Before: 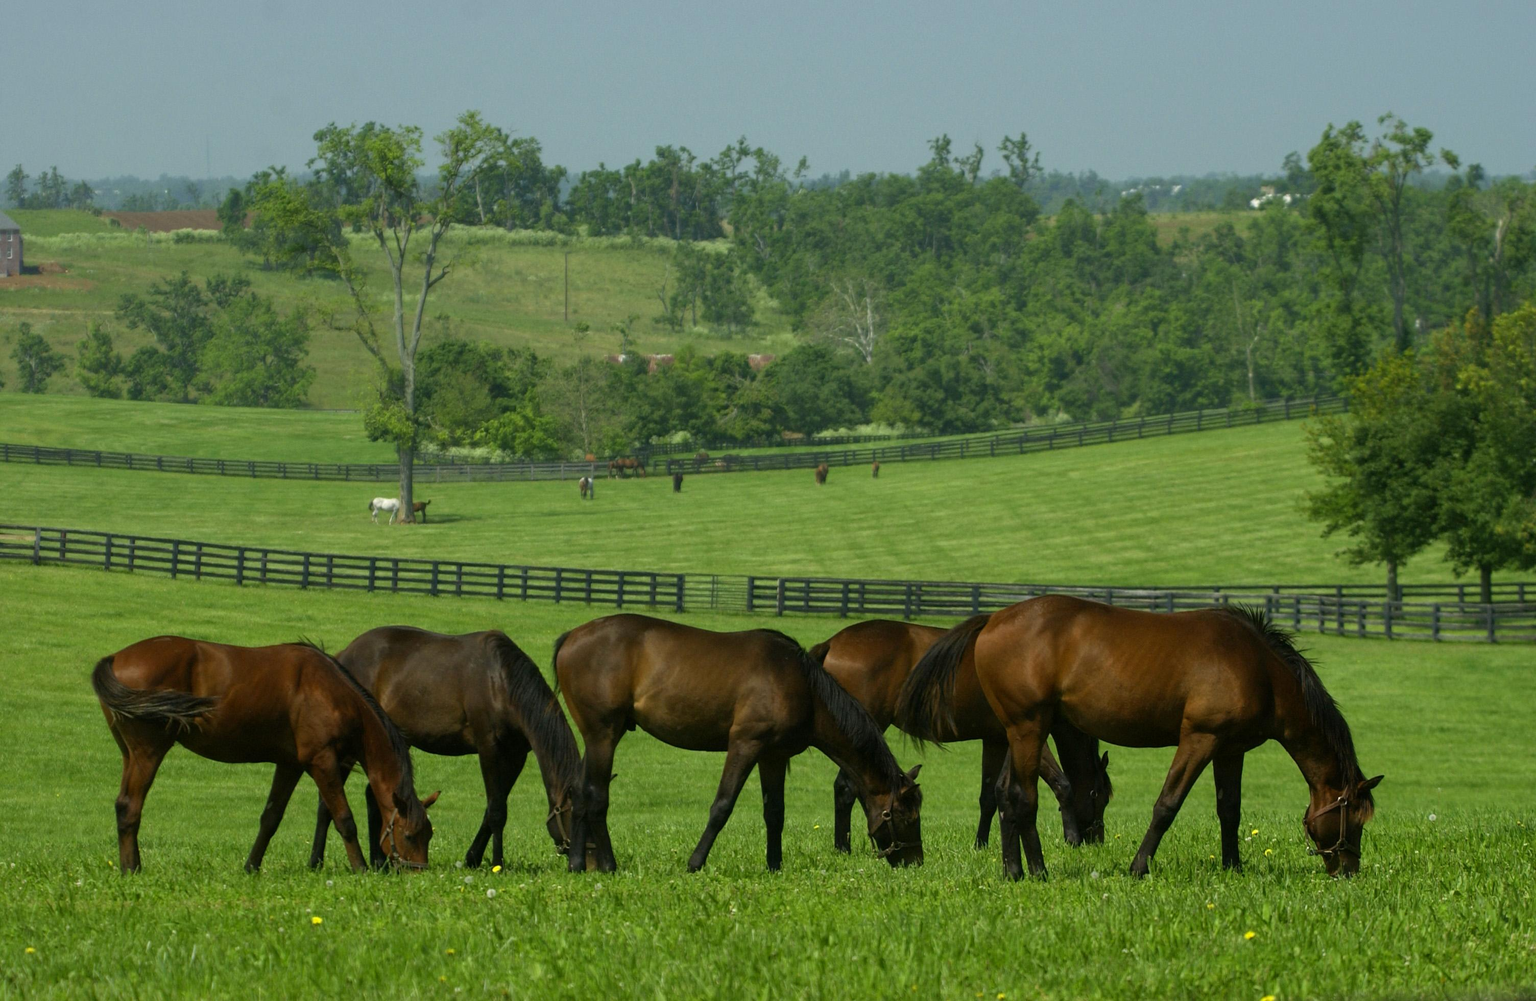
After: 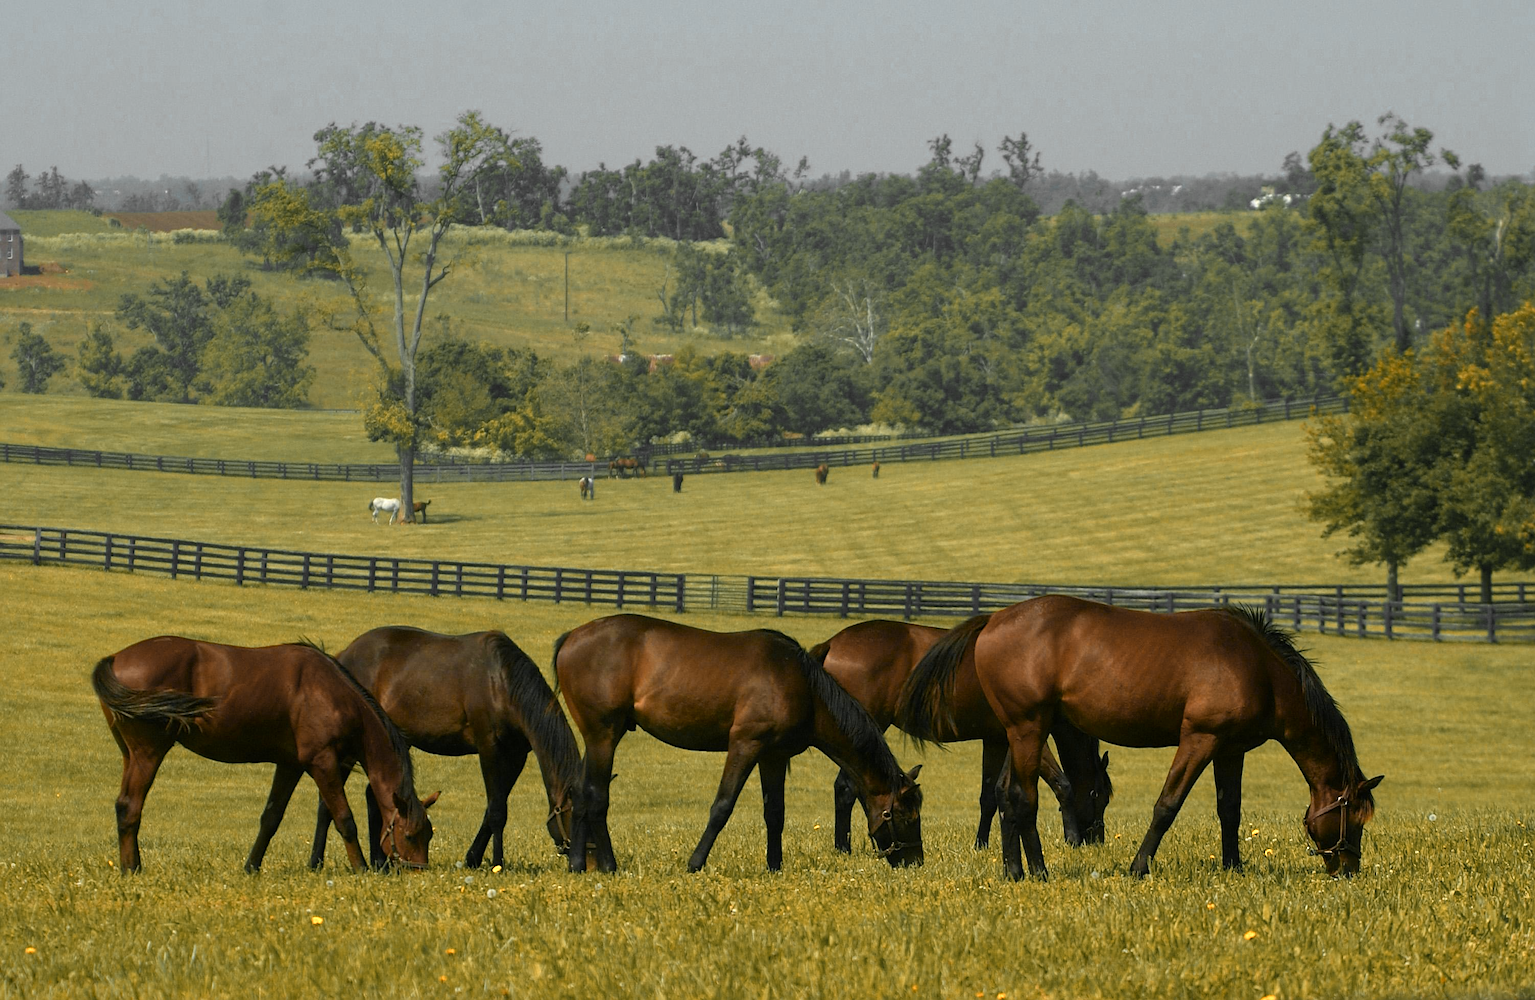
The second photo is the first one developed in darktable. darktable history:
color zones: curves: ch0 [(0.009, 0.528) (0.136, 0.6) (0.255, 0.586) (0.39, 0.528) (0.522, 0.584) (0.686, 0.736) (0.849, 0.561)]; ch1 [(0.045, 0.781) (0.14, 0.416) (0.257, 0.695) (0.442, 0.032) (0.738, 0.338) (0.818, 0.632) (0.891, 0.741) (1, 0.704)]; ch2 [(0, 0.667) (0.141, 0.52) (0.26, 0.37) (0.474, 0.432) (0.743, 0.286)]
sharpen: on, module defaults
